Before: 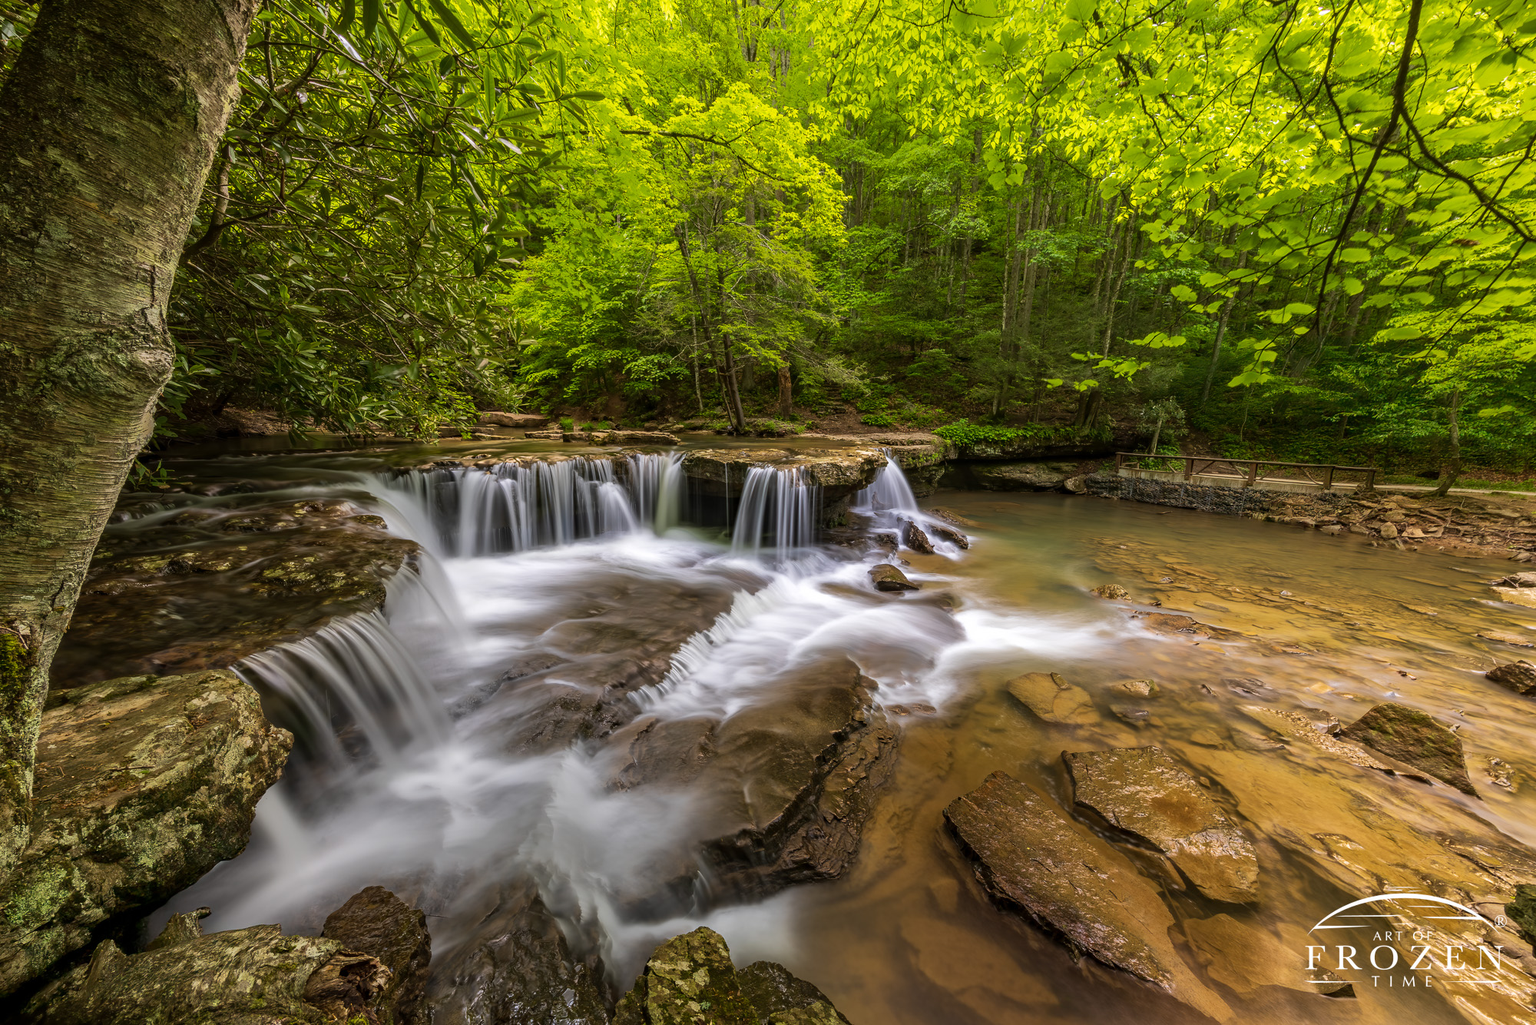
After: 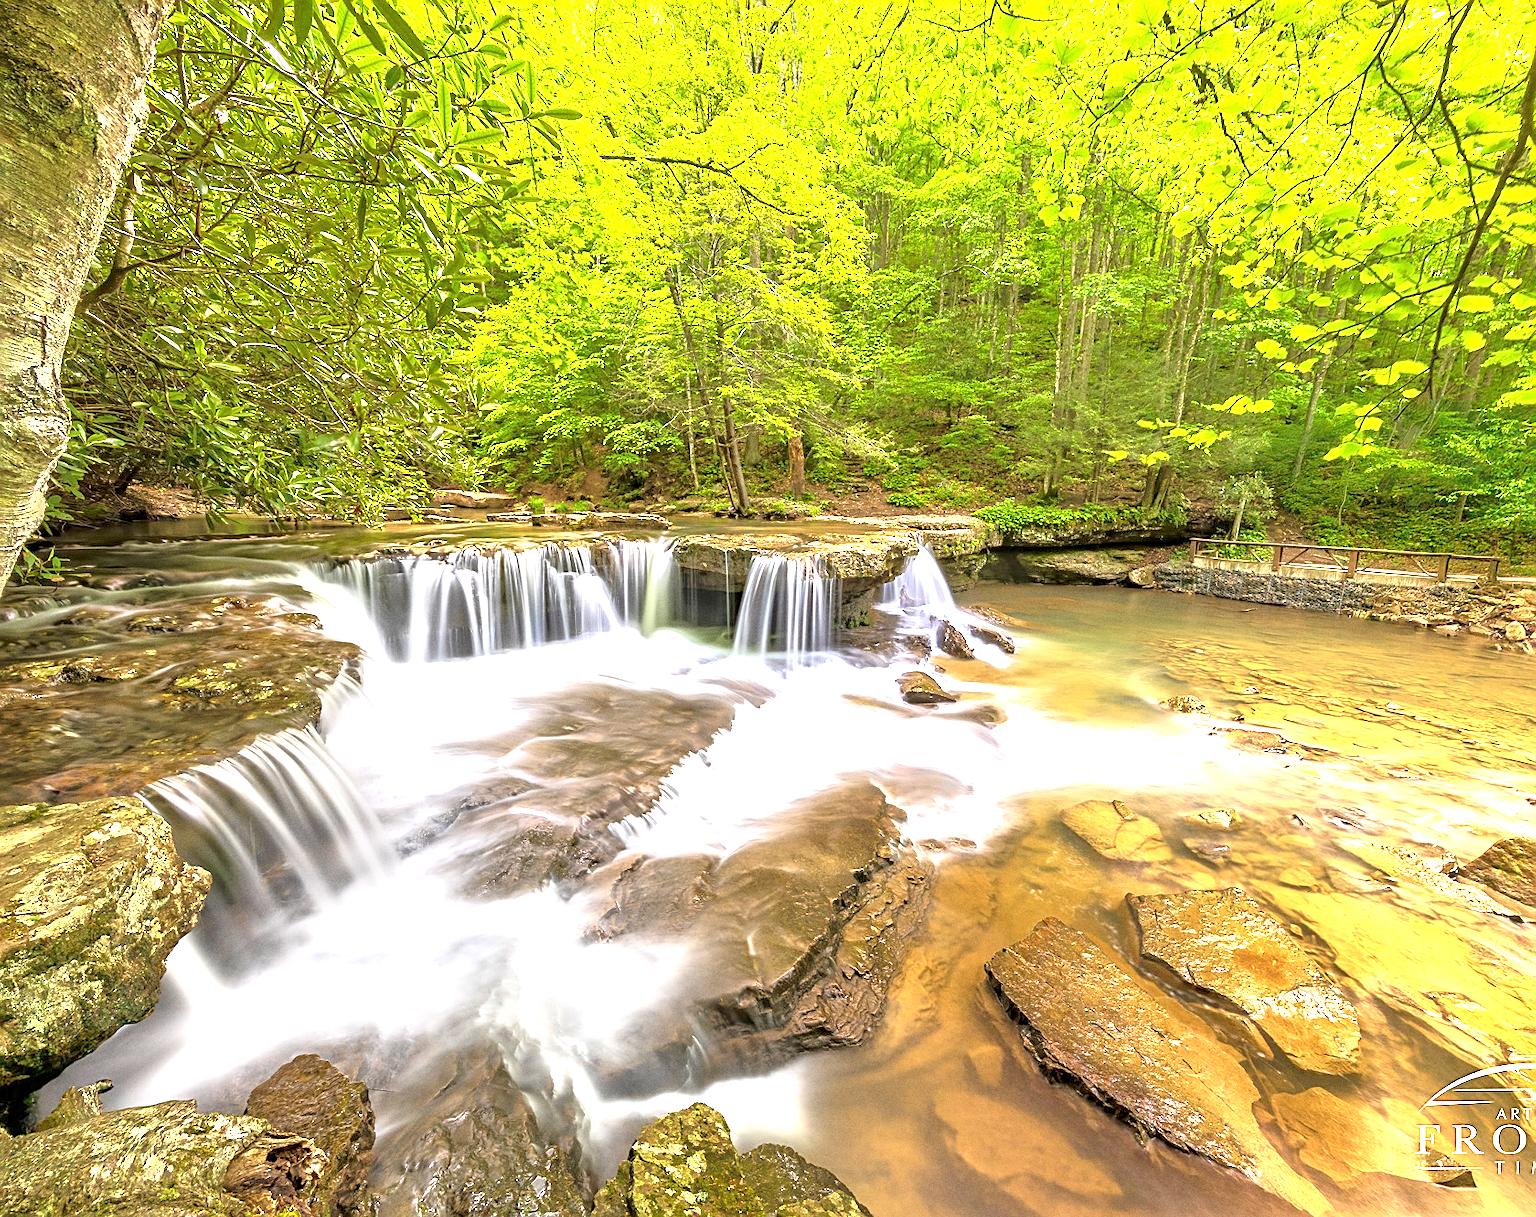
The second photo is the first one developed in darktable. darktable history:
exposure: exposure 2 EV, compensate exposure bias true, compensate highlight preservation false
tone equalizer: -7 EV 0.15 EV, -6 EV 0.6 EV, -5 EV 1.15 EV, -4 EV 1.33 EV, -3 EV 1.15 EV, -2 EV 0.6 EV, -1 EV 0.15 EV, mask exposure compensation -0.5 EV
sharpen: on, module defaults
crop: left 7.598%, right 7.873%
grain: coarseness 0.09 ISO
